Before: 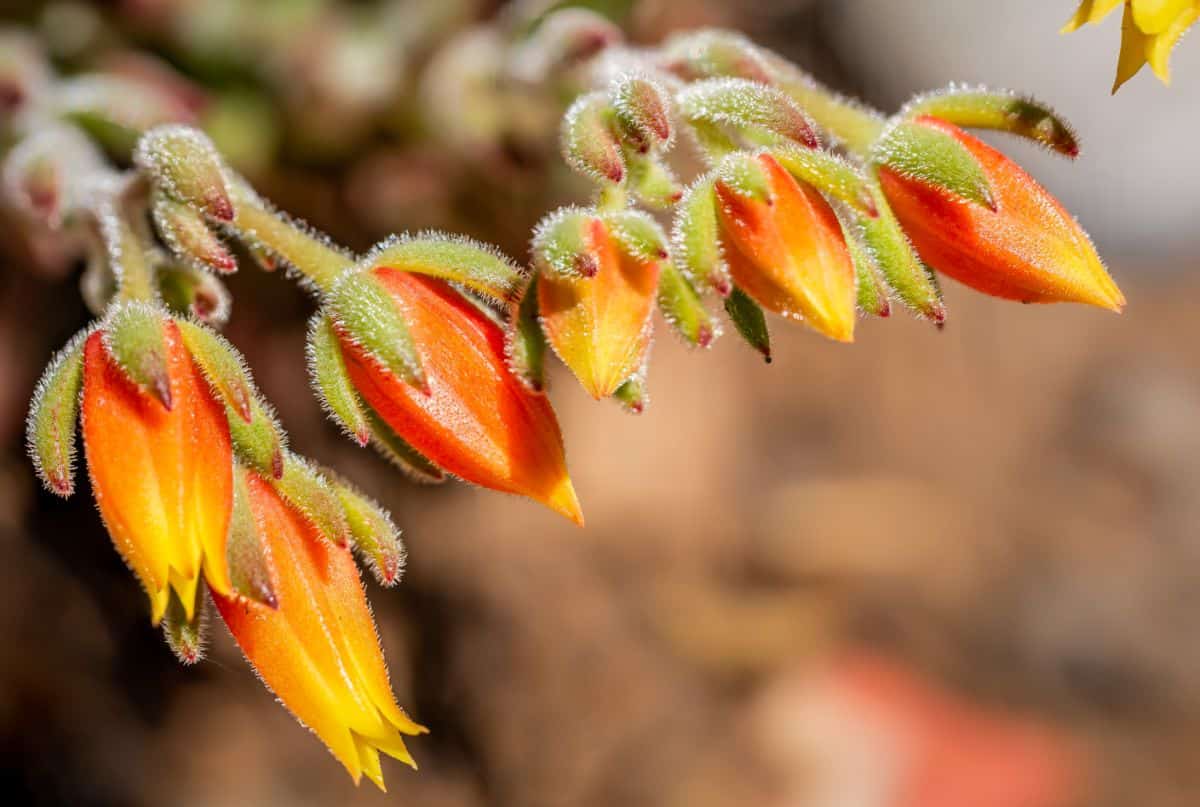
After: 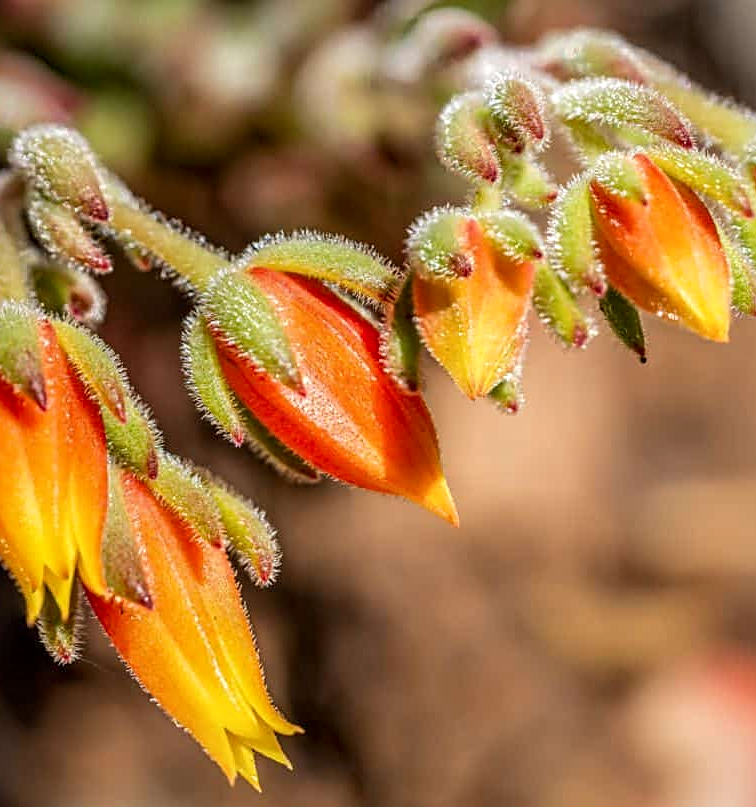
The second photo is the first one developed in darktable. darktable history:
local contrast: on, module defaults
sharpen: on, module defaults
crop: left 10.489%, right 26.492%
